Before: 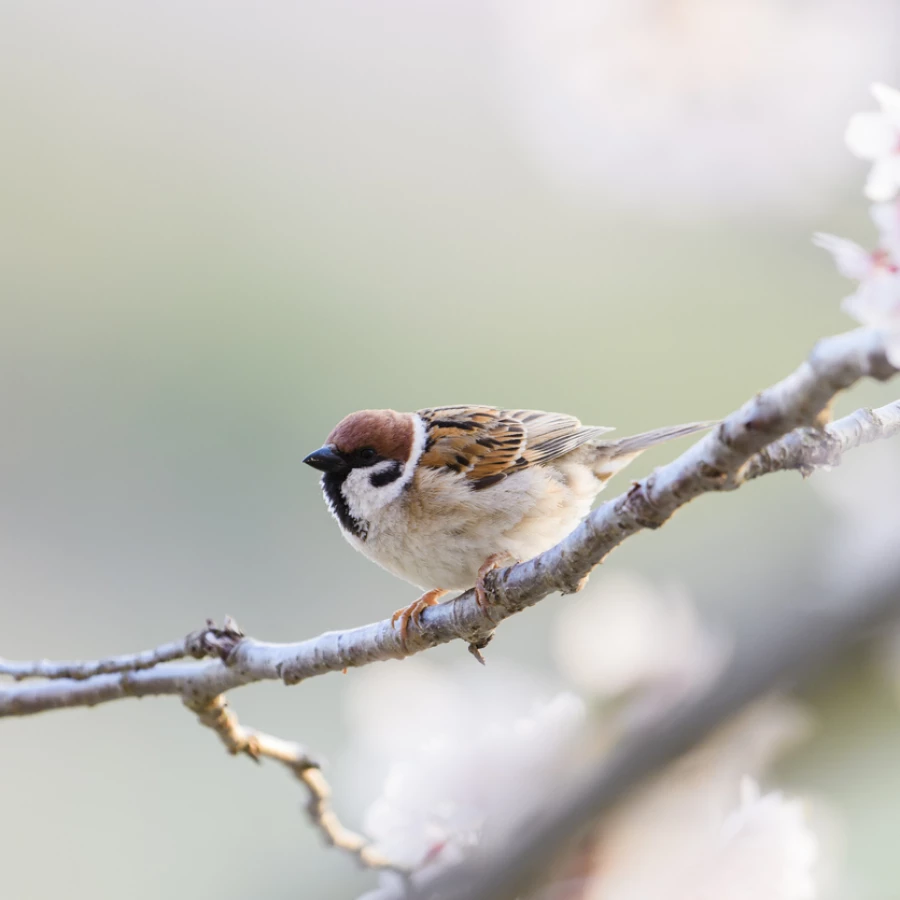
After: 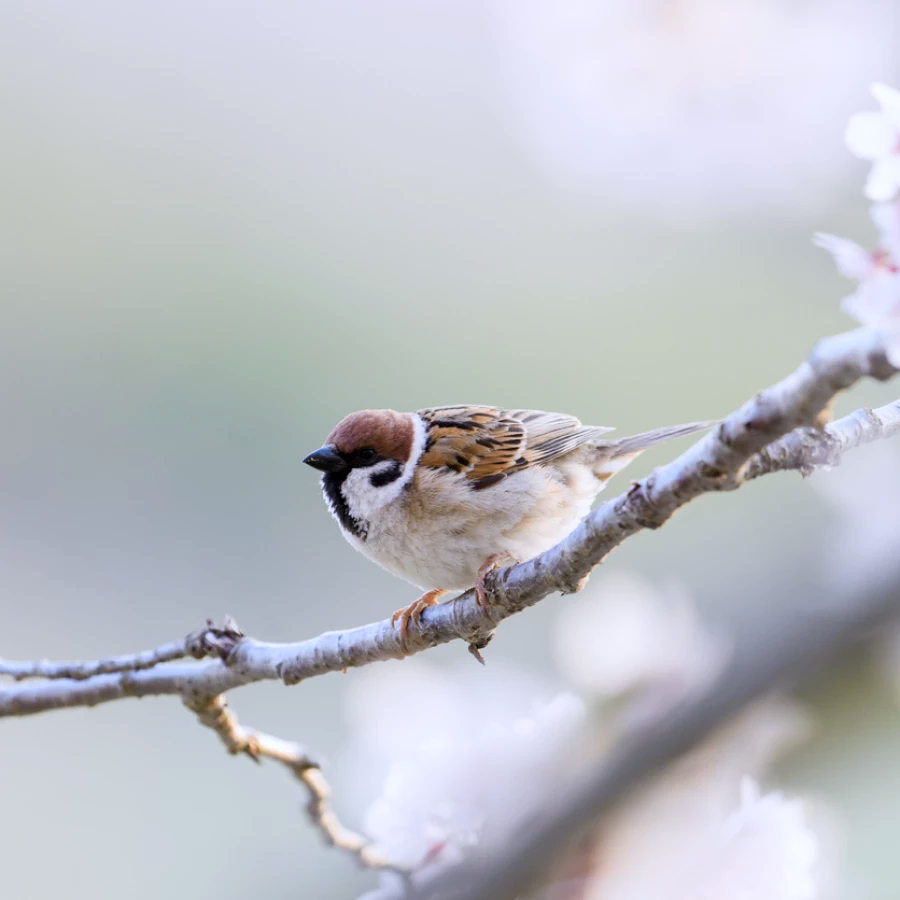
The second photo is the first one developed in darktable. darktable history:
color calibration: illuminant as shot in camera, x 0.358, y 0.373, temperature 4628.91 K
exposure: black level correction 0.005, exposure 0.001 EV, compensate highlight preservation false
